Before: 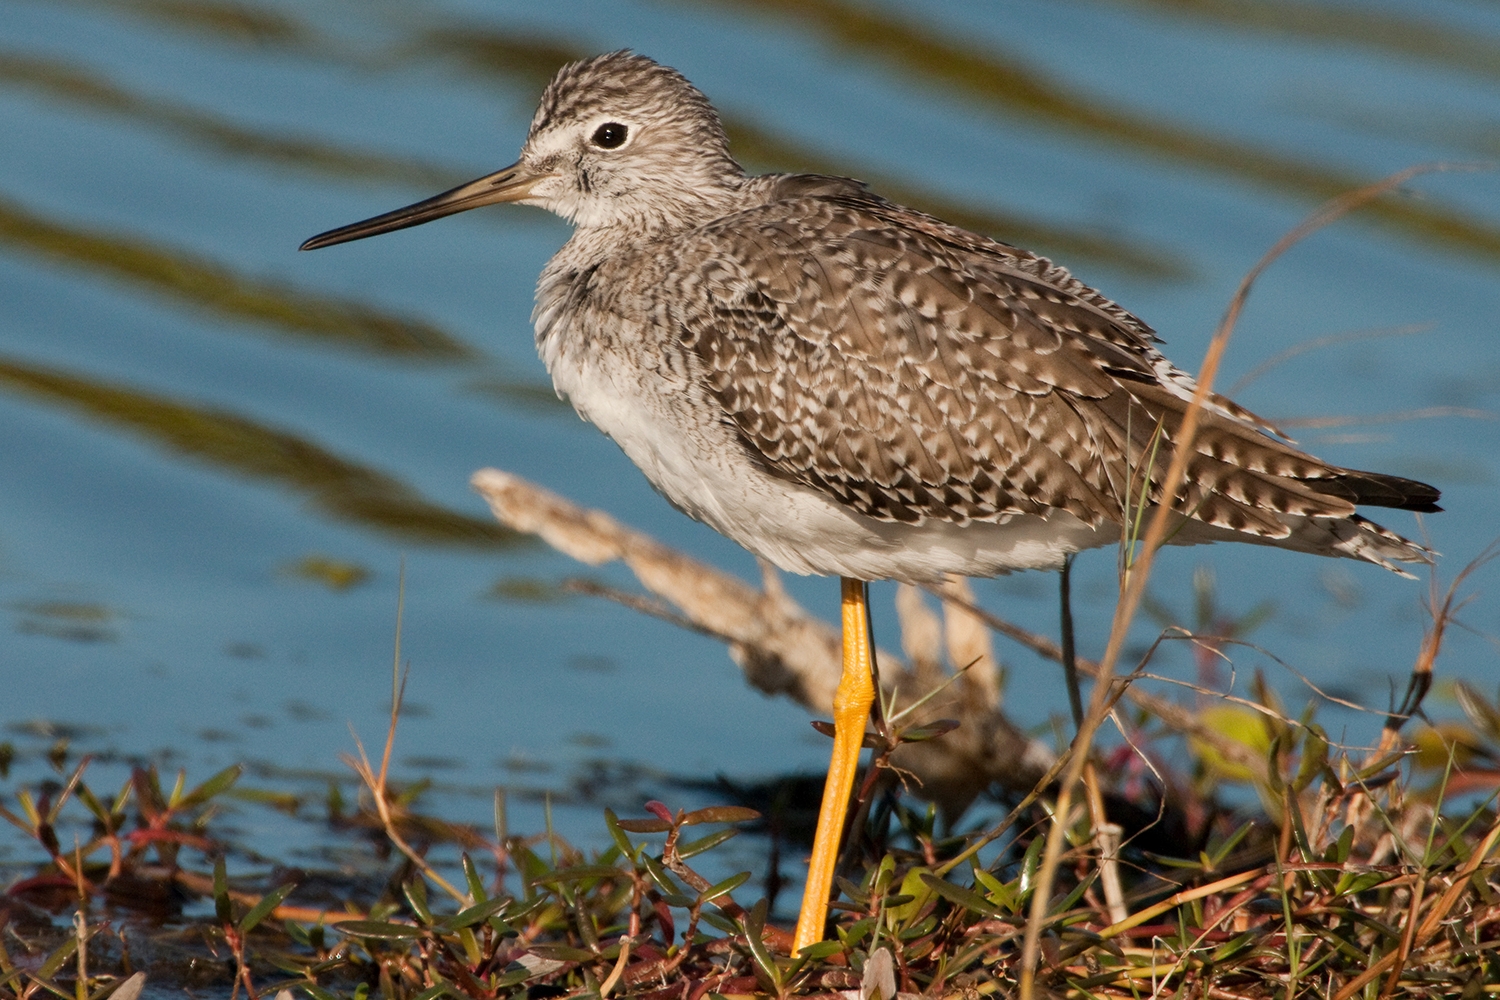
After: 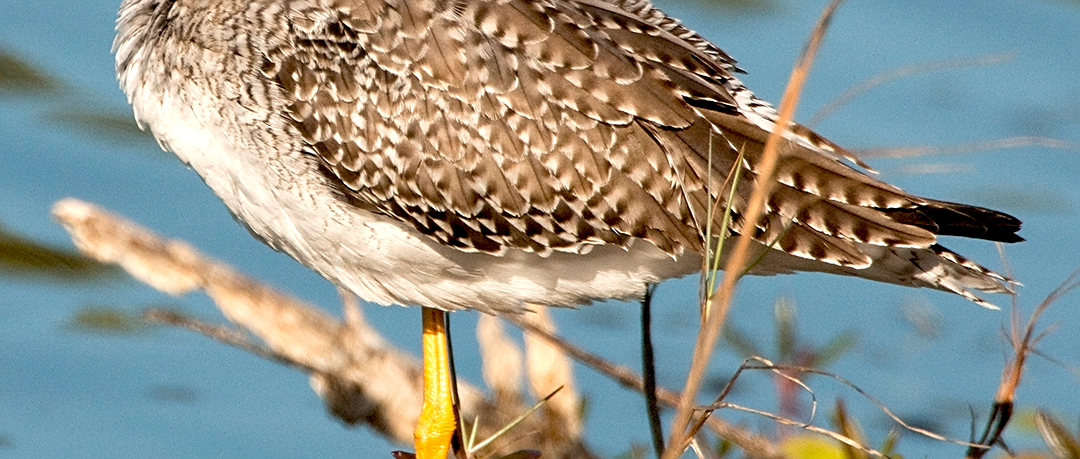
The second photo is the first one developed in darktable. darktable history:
exposure: black level correction 0.012, exposure 0.7 EV, compensate exposure bias true, compensate highlight preservation false
crop and rotate: left 27.938%, top 27.046%, bottom 27.046%
sharpen: on, module defaults
